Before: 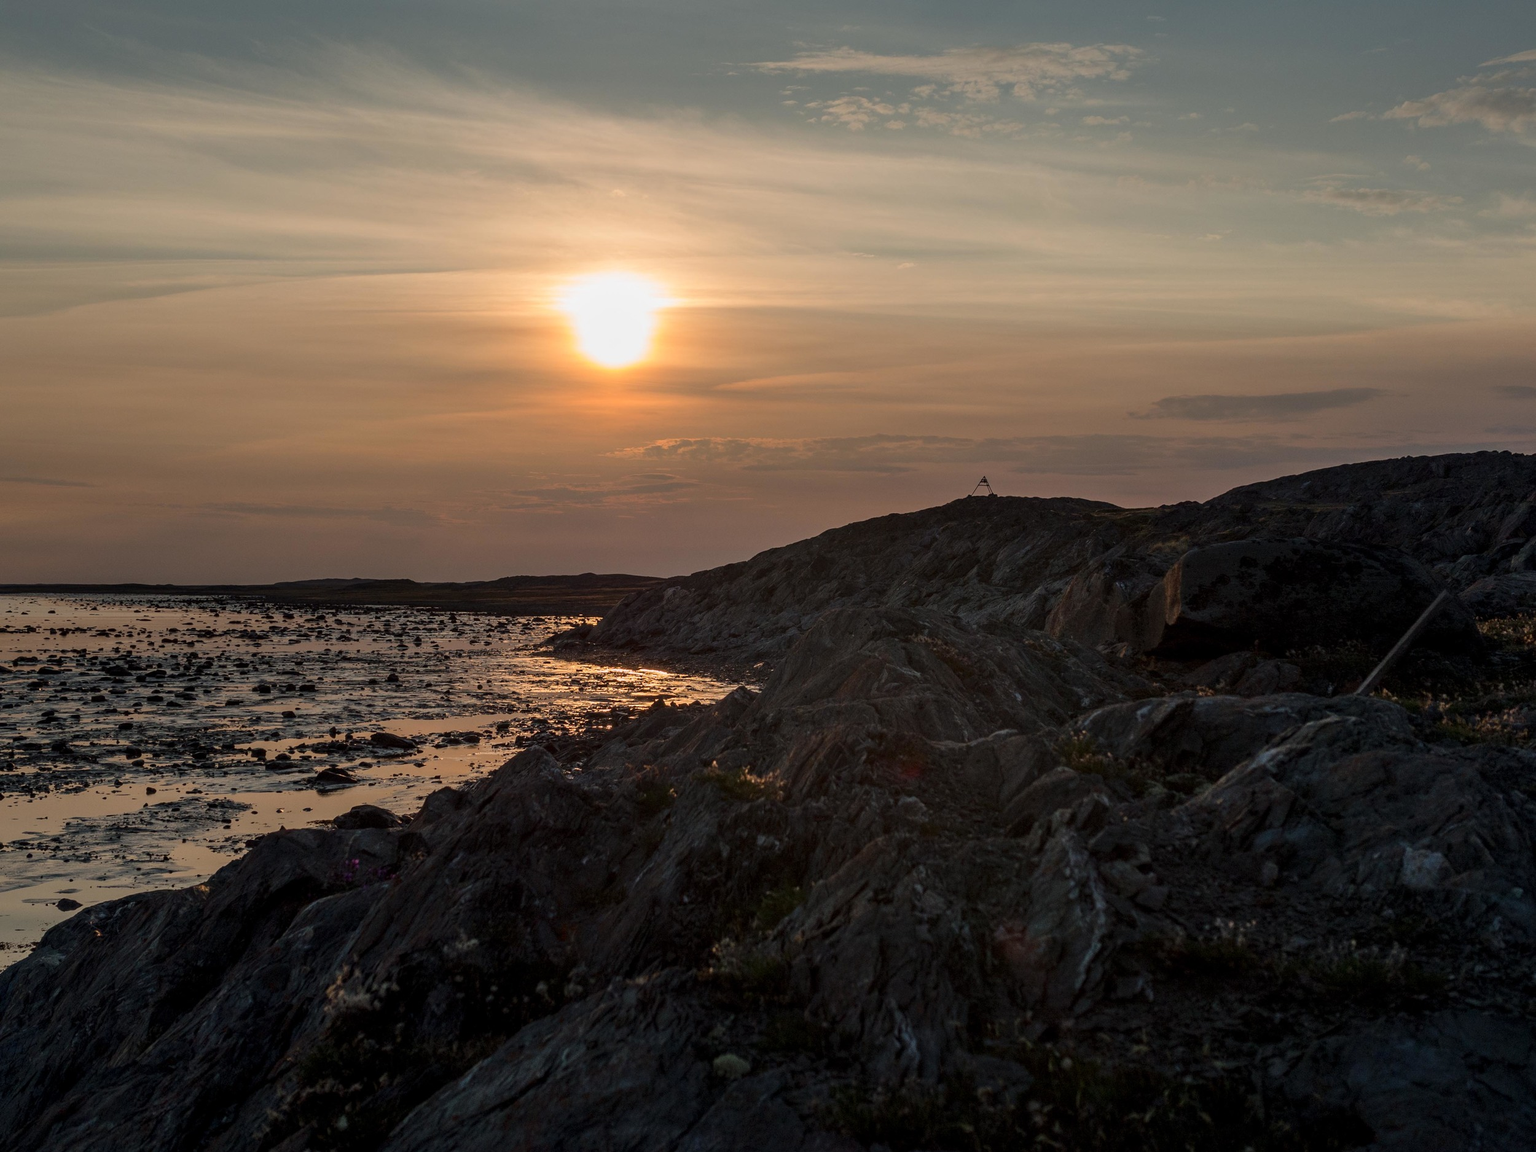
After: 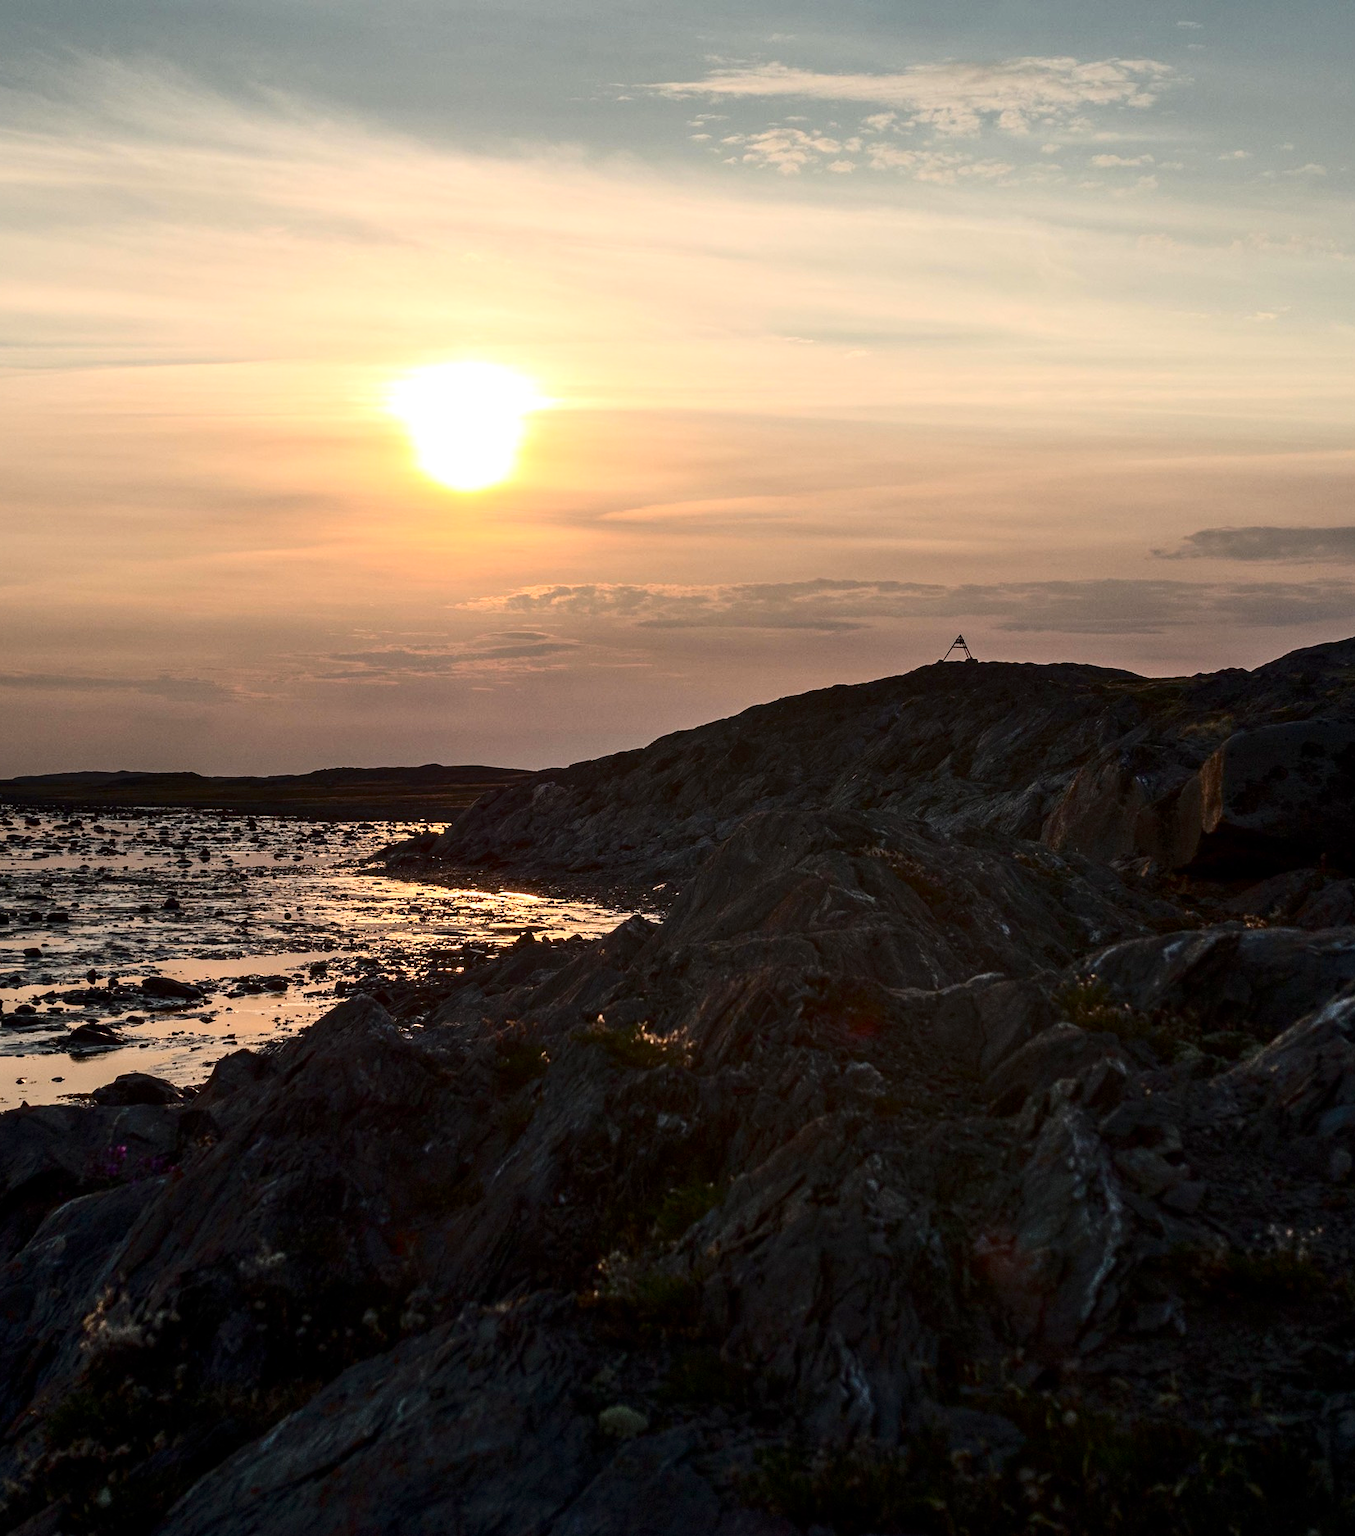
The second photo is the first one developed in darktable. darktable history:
exposure: exposure 0.631 EV, compensate highlight preservation false
tone equalizer: edges refinement/feathering 500, mask exposure compensation -1.57 EV, preserve details no
contrast brightness saturation: contrast 0.281
crop: left 17.204%, right 16.565%
